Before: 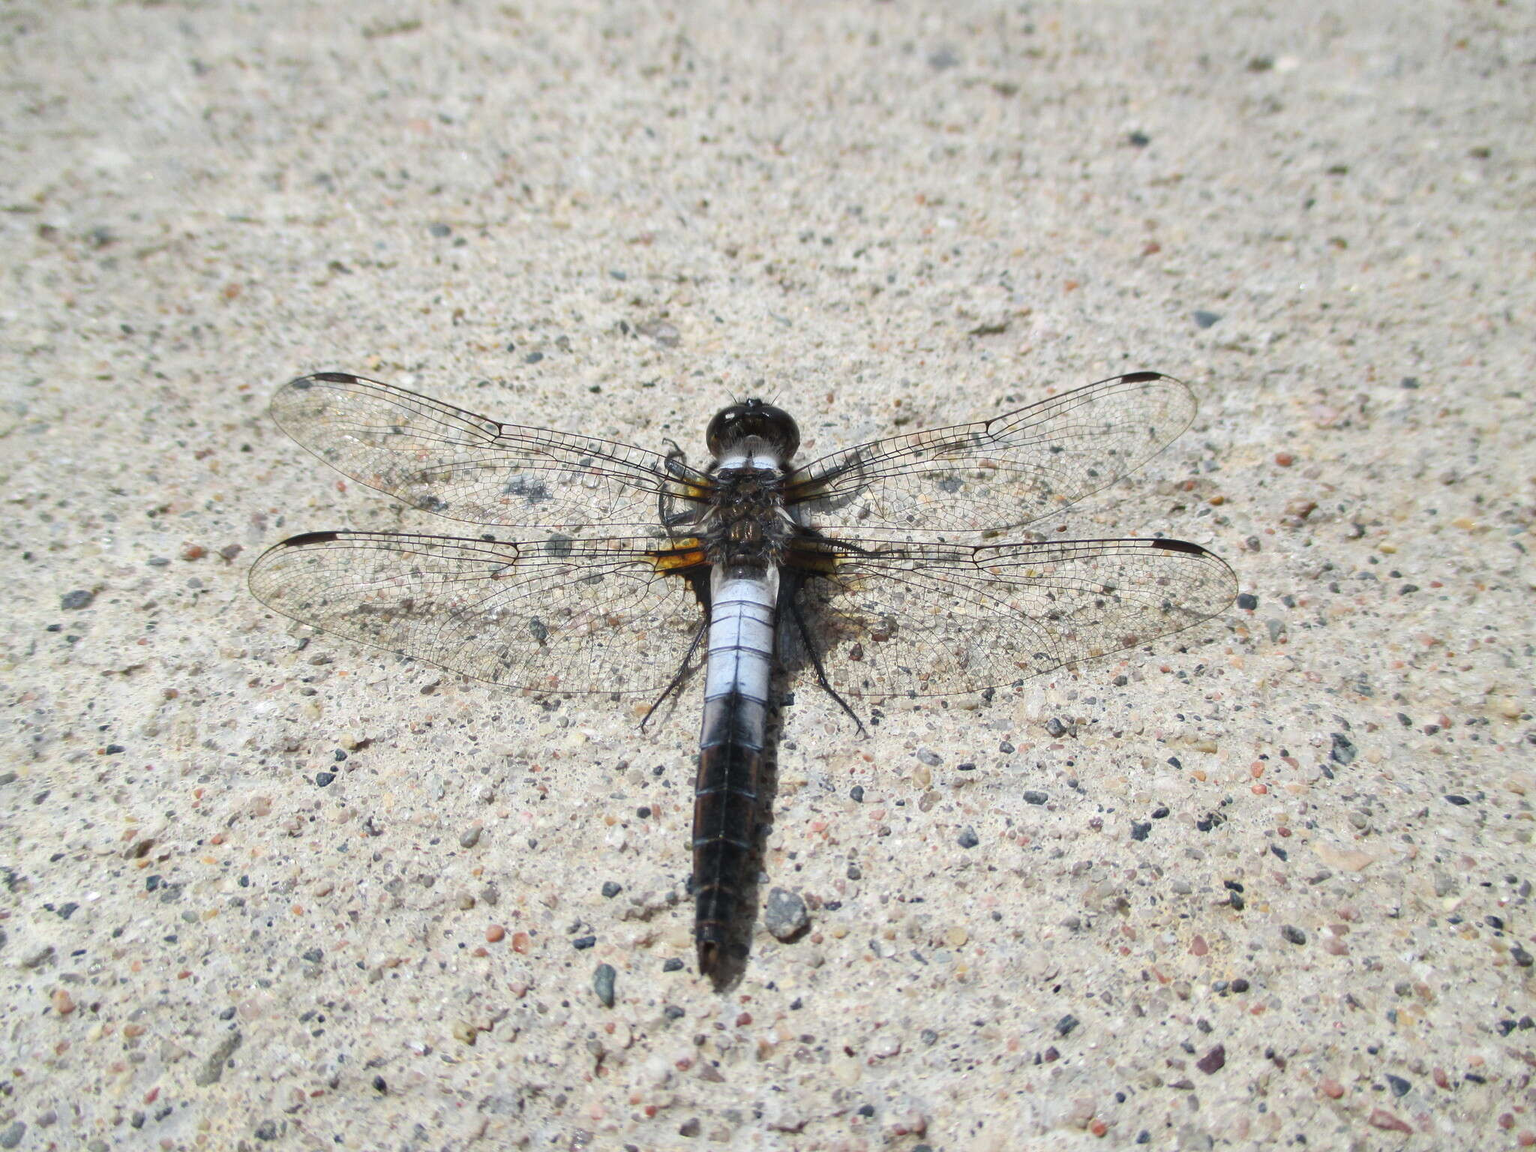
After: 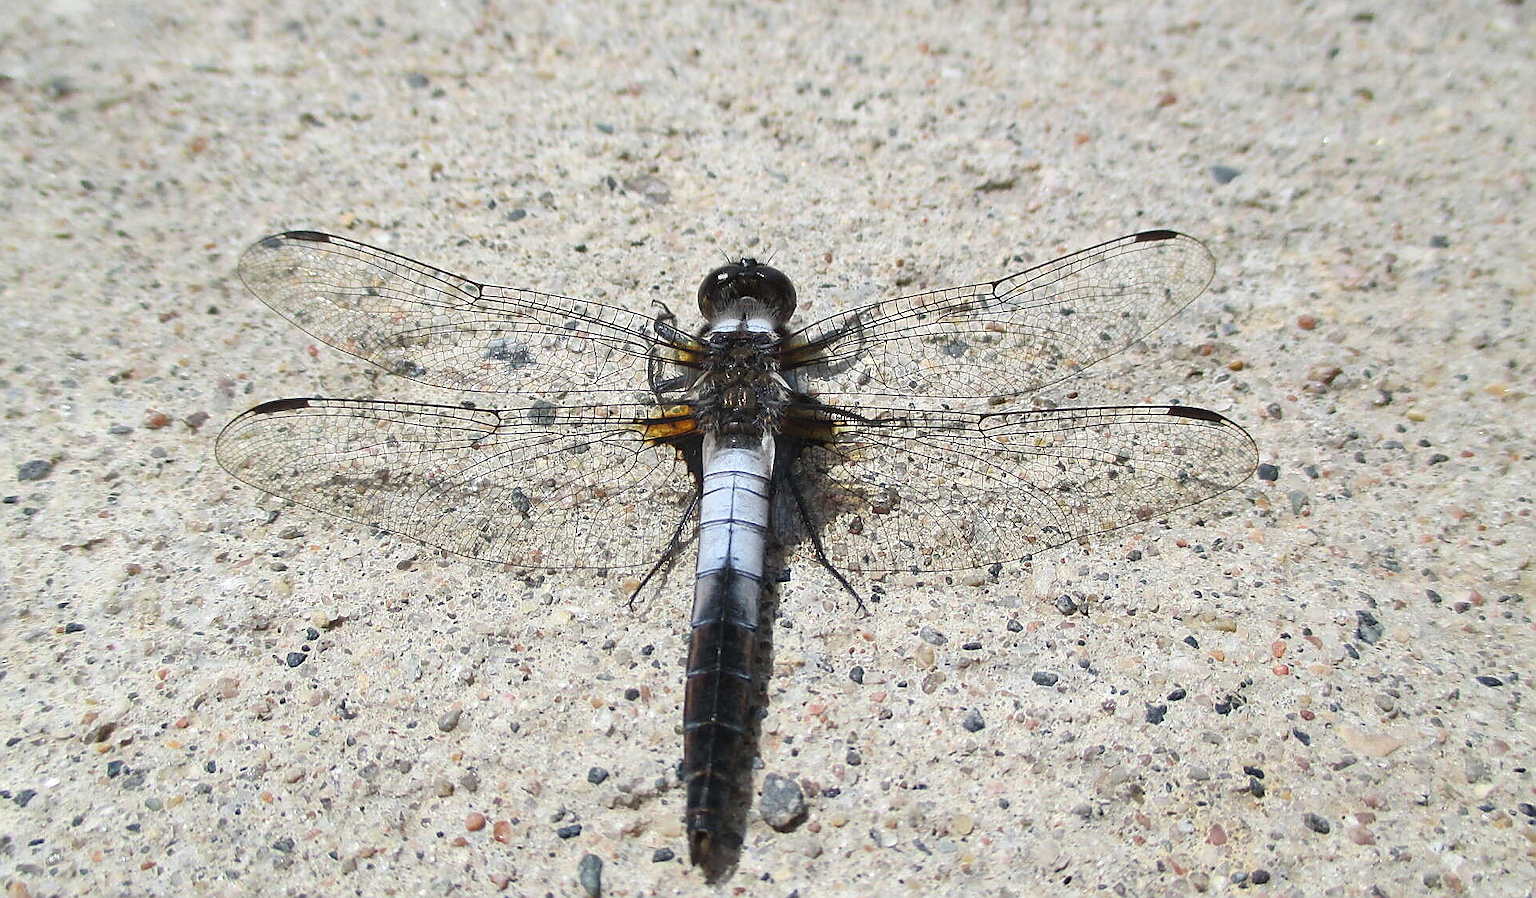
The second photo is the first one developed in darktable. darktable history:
crop and rotate: left 2.894%, top 13.408%, right 2.186%, bottom 12.604%
sharpen: radius 1.377, amount 1.241, threshold 0.692
